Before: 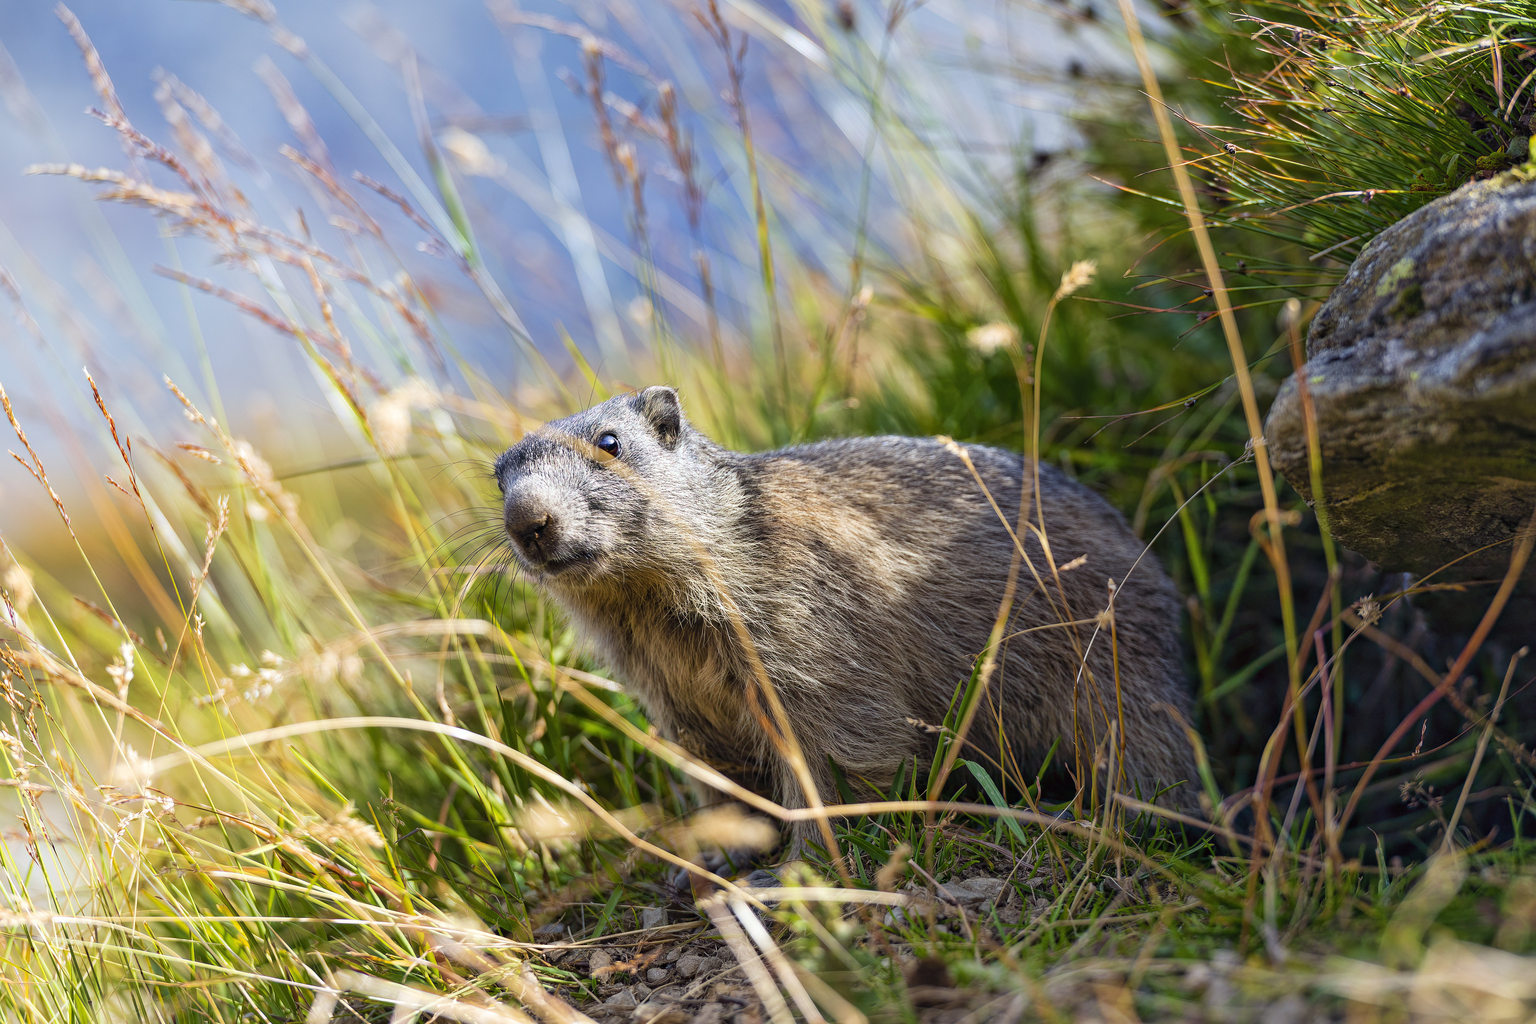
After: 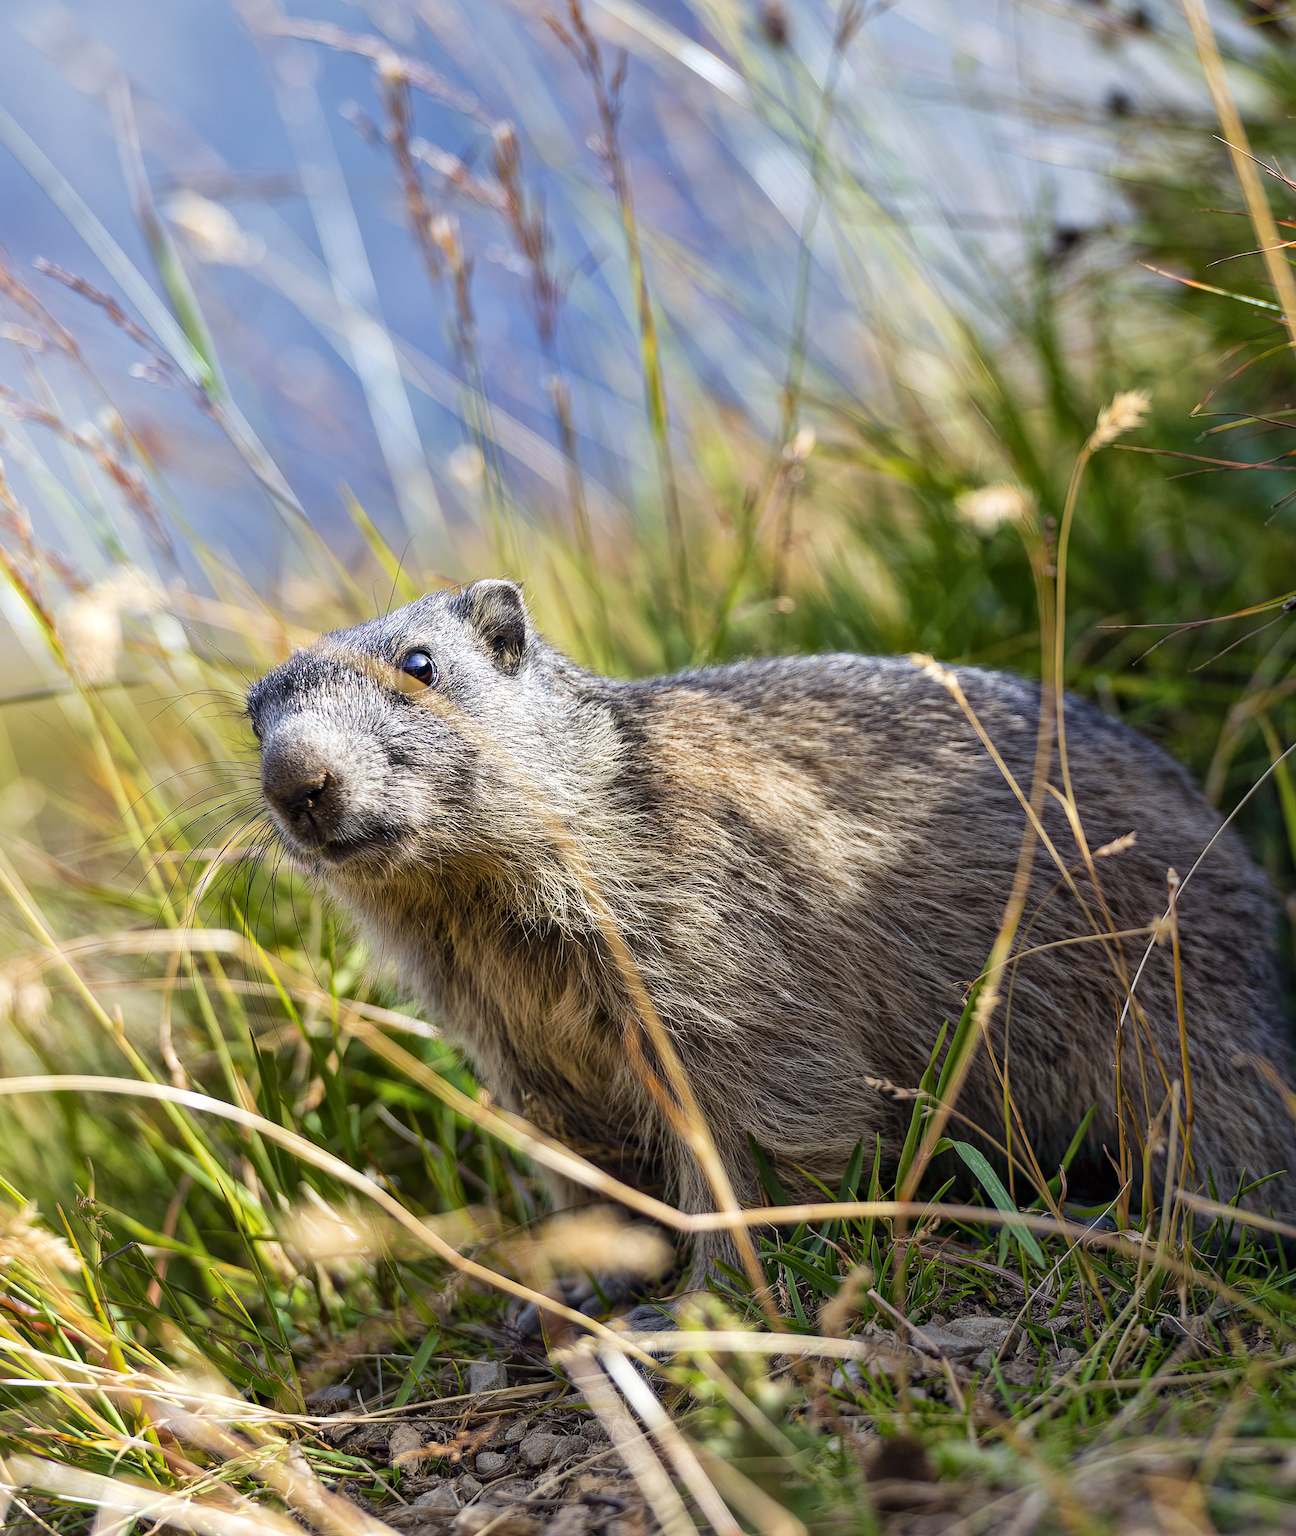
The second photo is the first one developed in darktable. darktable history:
local contrast: mode bilateral grid, contrast 20, coarseness 50, detail 120%, midtone range 0.2
crop: left 21.496%, right 22.254%
